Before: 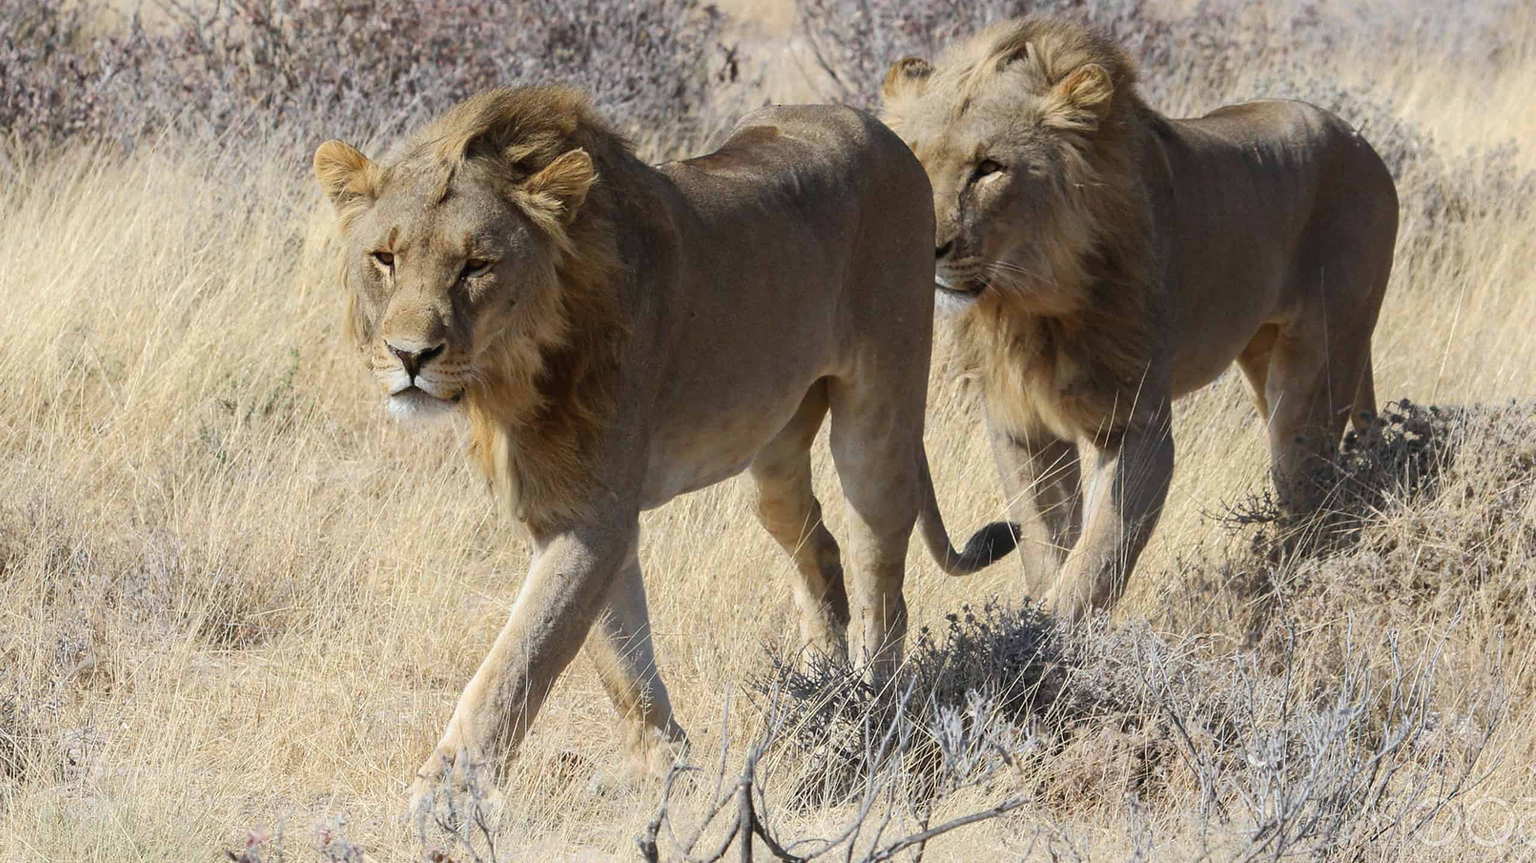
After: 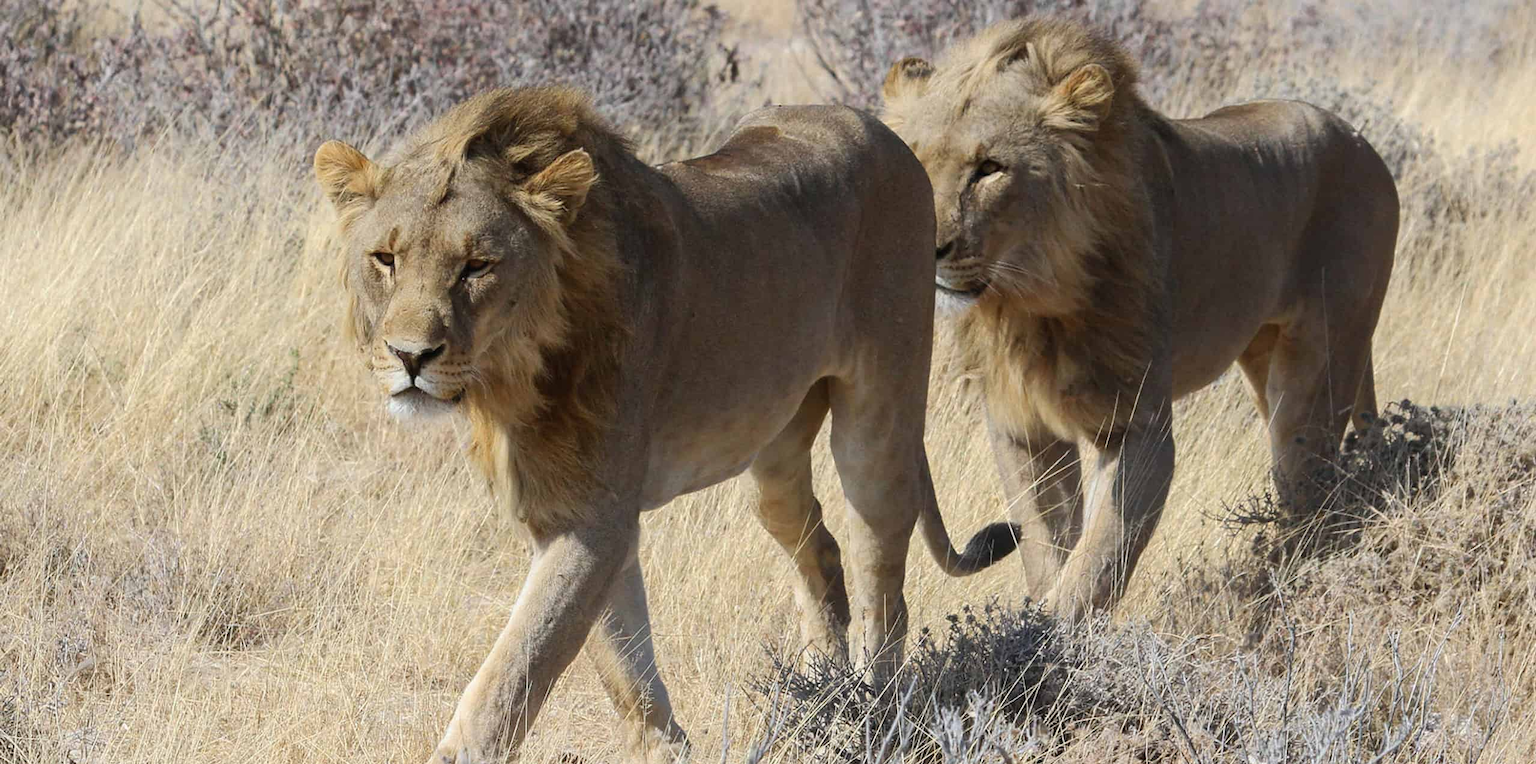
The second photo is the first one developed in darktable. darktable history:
crop and rotate: top 0%, bottom 11.481%
tone equalizer: edges refinement/feathering 500, mask exposure compensation -1.57 EV, preserve details no
